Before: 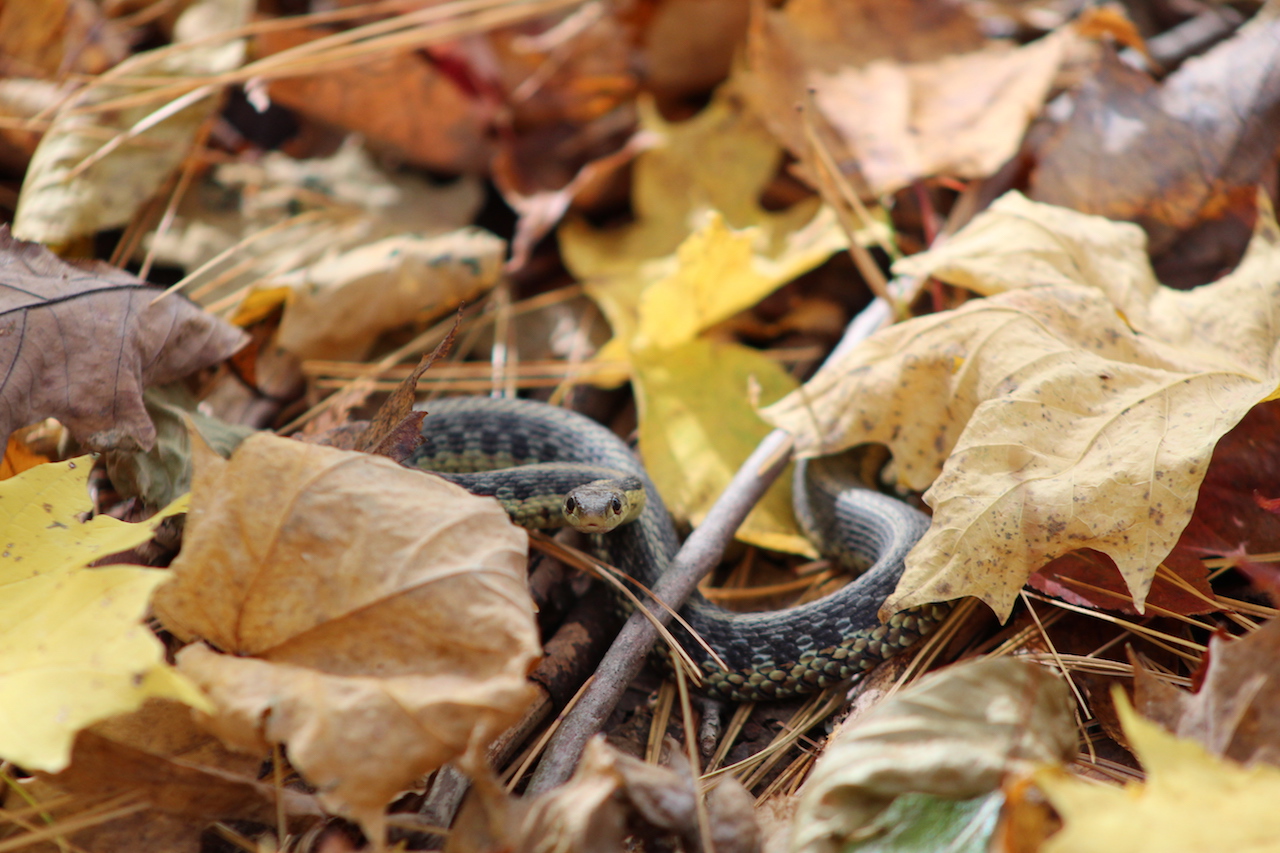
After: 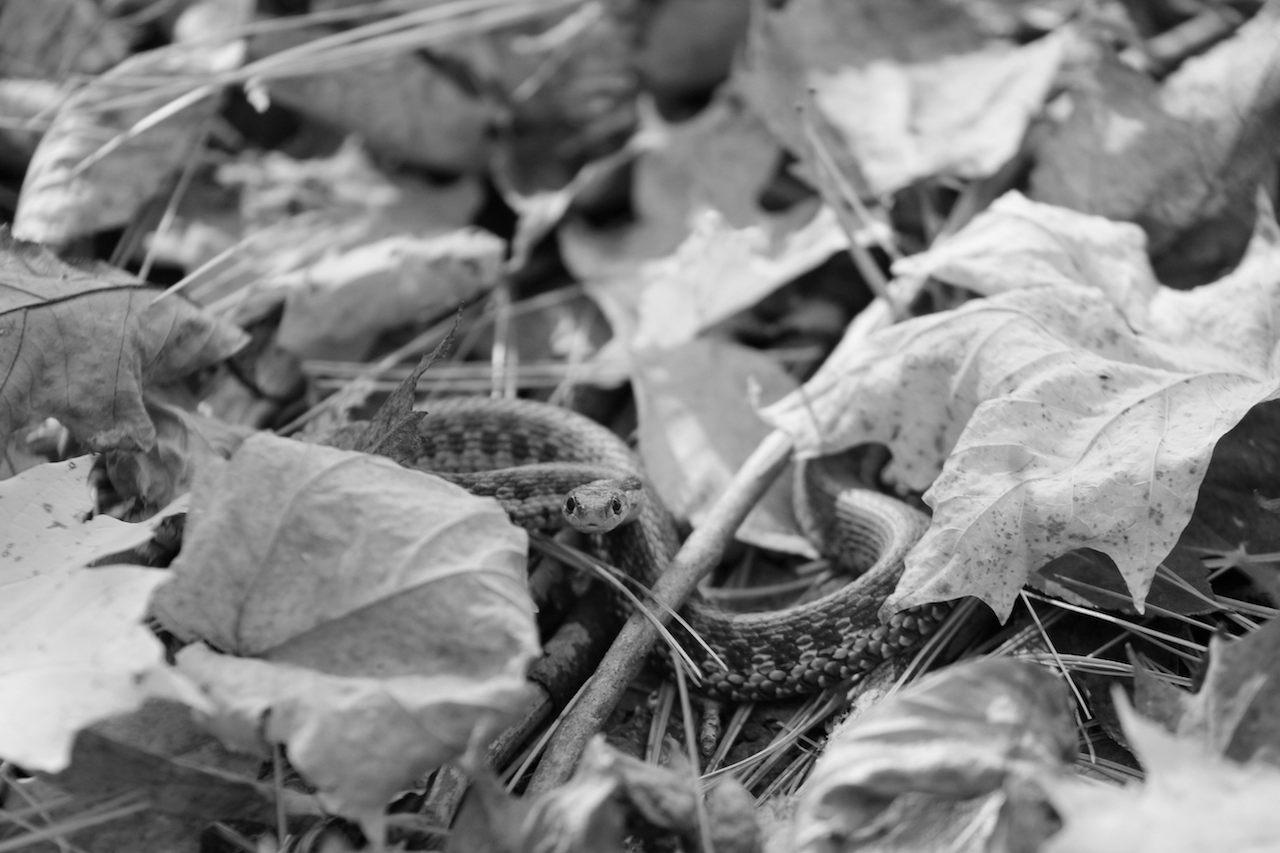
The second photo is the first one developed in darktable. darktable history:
color balance rgb: perceptual saturation grading › global saturation 36.803%, perceptual saturation grading › shadows 34.996%, perceptual brilliance grading › global brilliance 2.783%, perceptual brilliance grading › highlights -3.473%, perceptual brilliance grading › shadows 3.8%, global vibrance 20%
color zones: curves: ch1 [(0, -0.394) (0.143, -0.394) (0.286, -0.394) (0.429, -0.392) (0.571, -0.391) (0.714, -0.391) (0.857, -0.391) (1, -0.394)]
